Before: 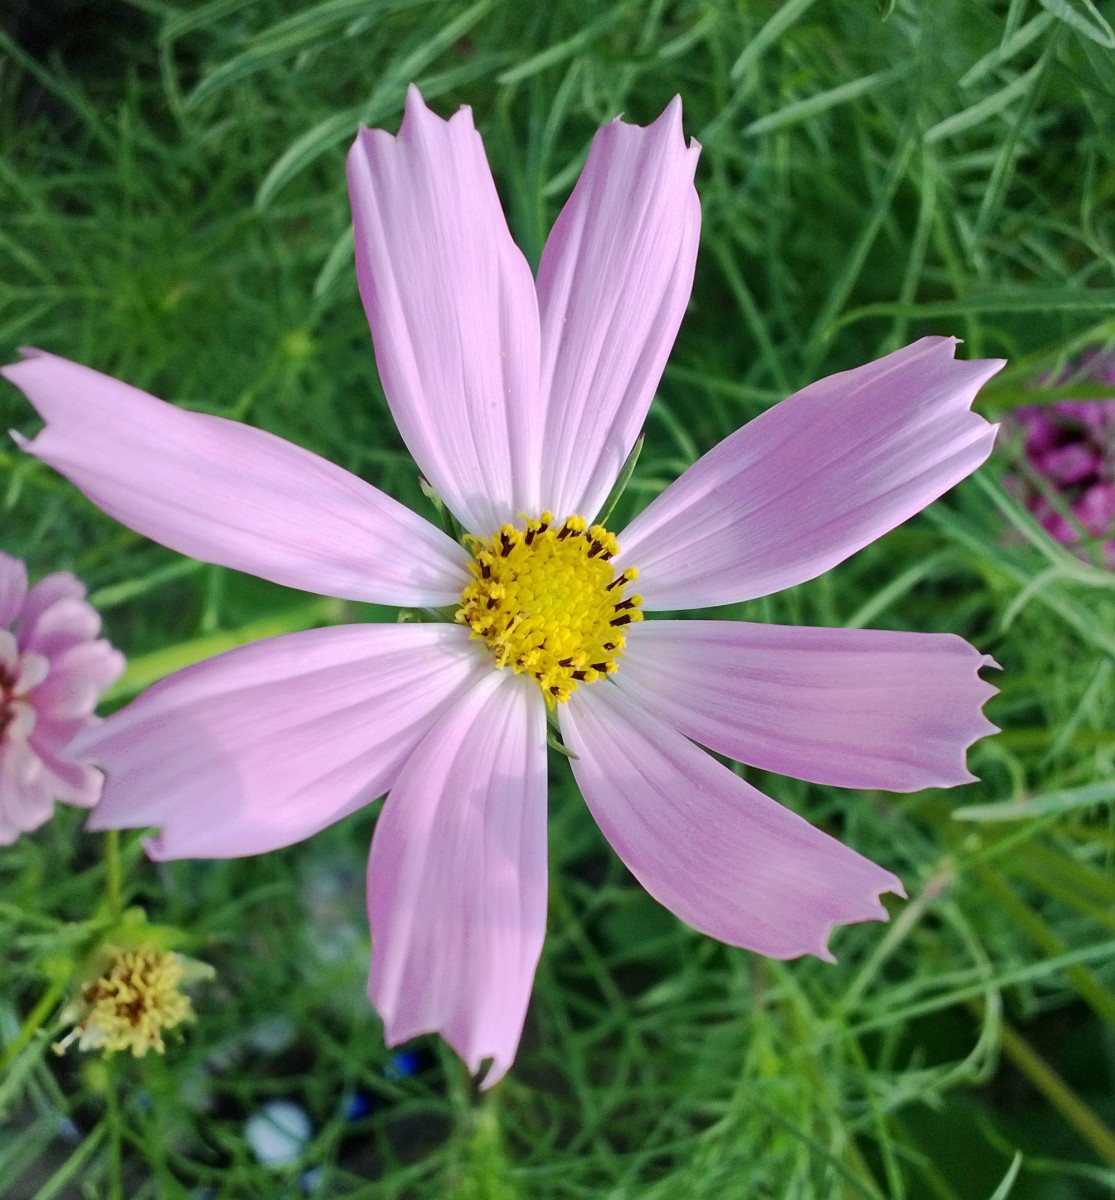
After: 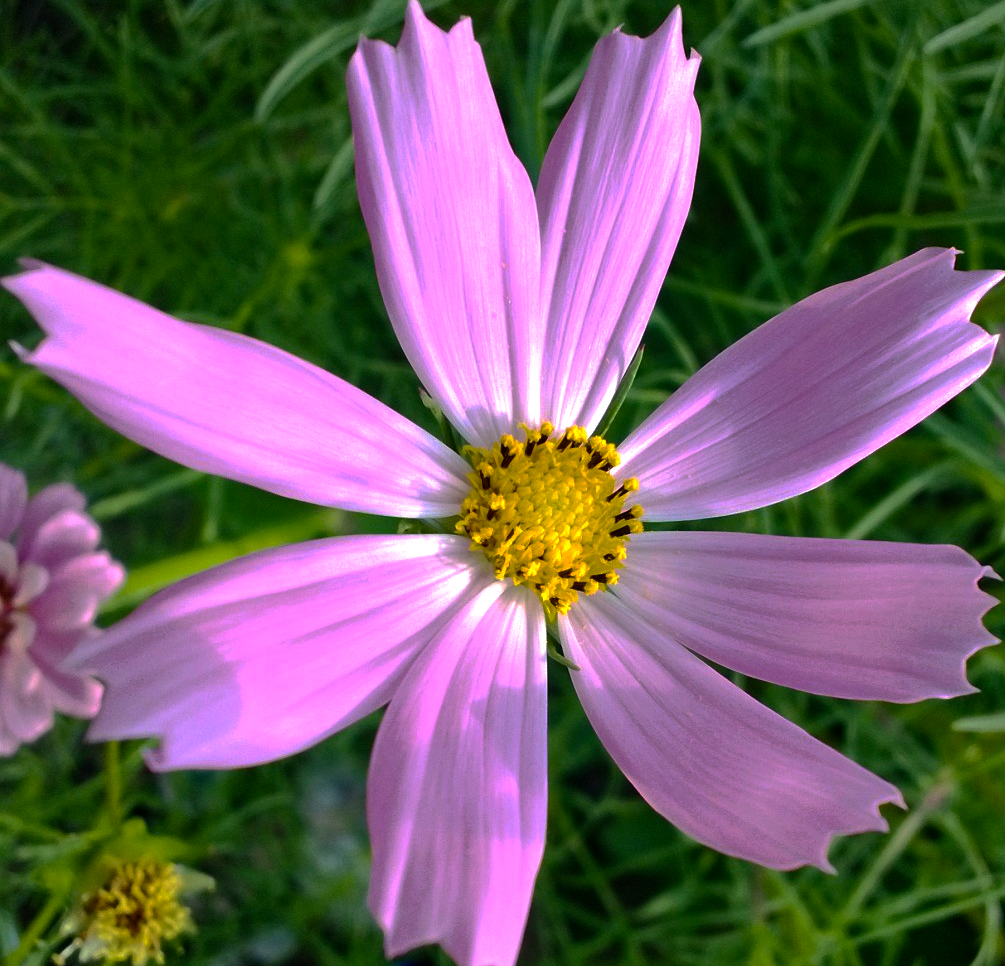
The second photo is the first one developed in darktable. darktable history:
crop: top 7.466%, right 9.834%, bottom 12%
base curve: curves: ch0 [(0, 0) (0.841, 0.609) (1, 1)], preserve colors none
color balance rgb: highlights gain › chroma 0.97%, highlights gain › hue 28.31°, perceptual saturation grading › global saturation 25.02%, perceptual brilliance grading › global brilliance -18.504%, perceptual brilliance grading › highlights 29.395%, global vibrance 25.039%, contrast 9.372%
